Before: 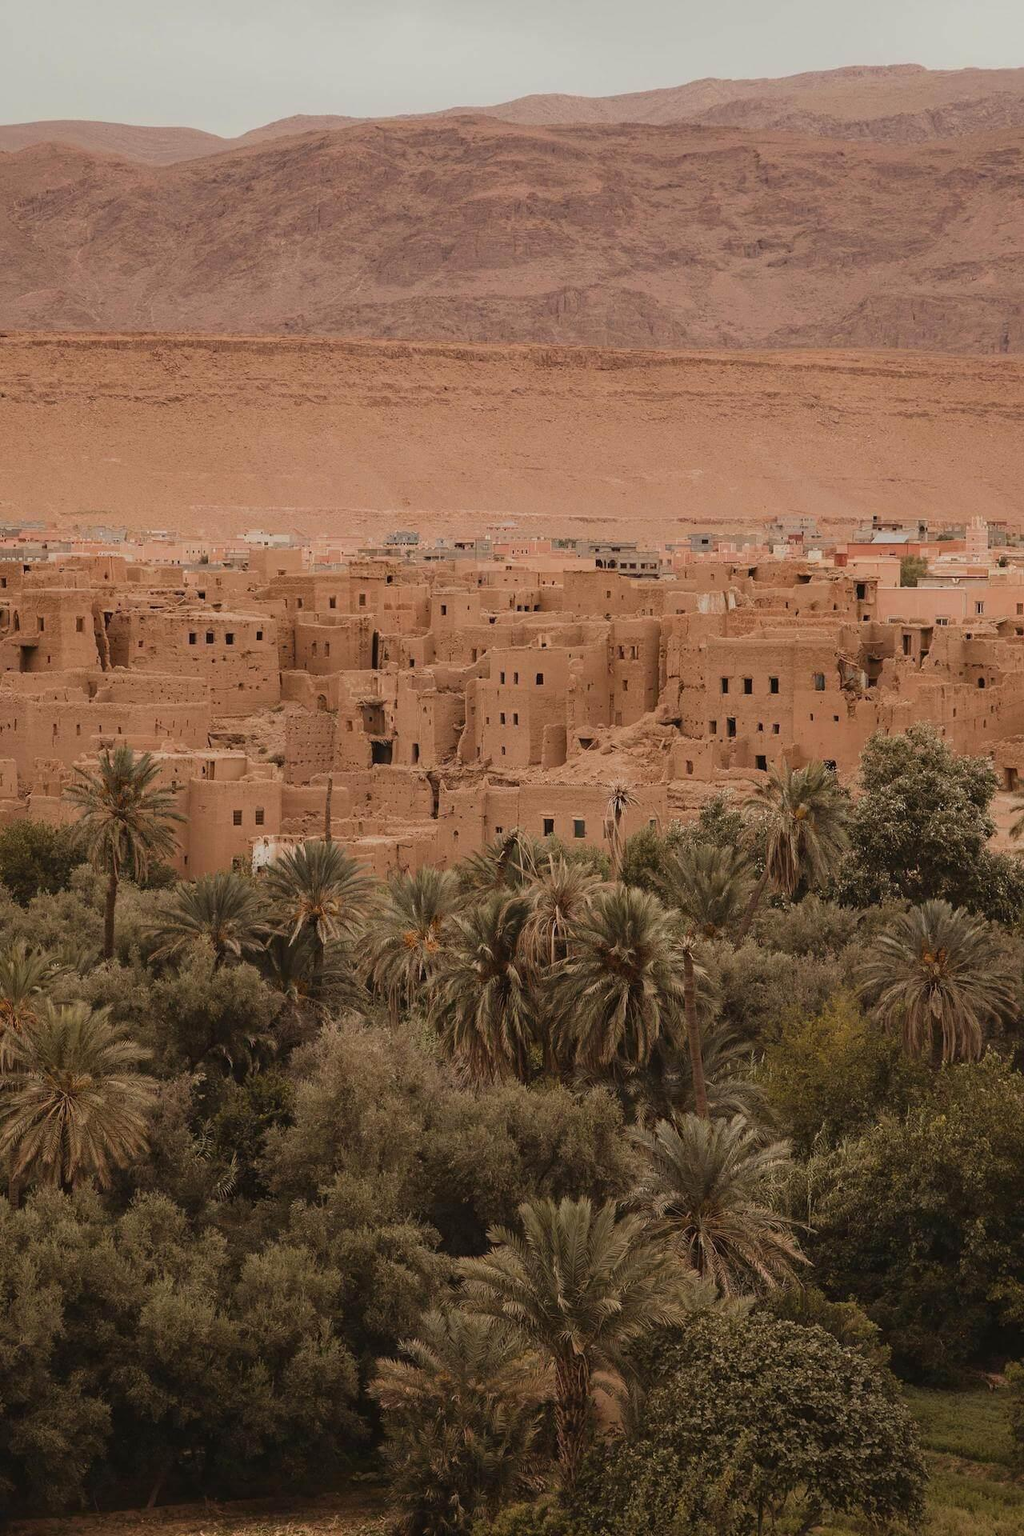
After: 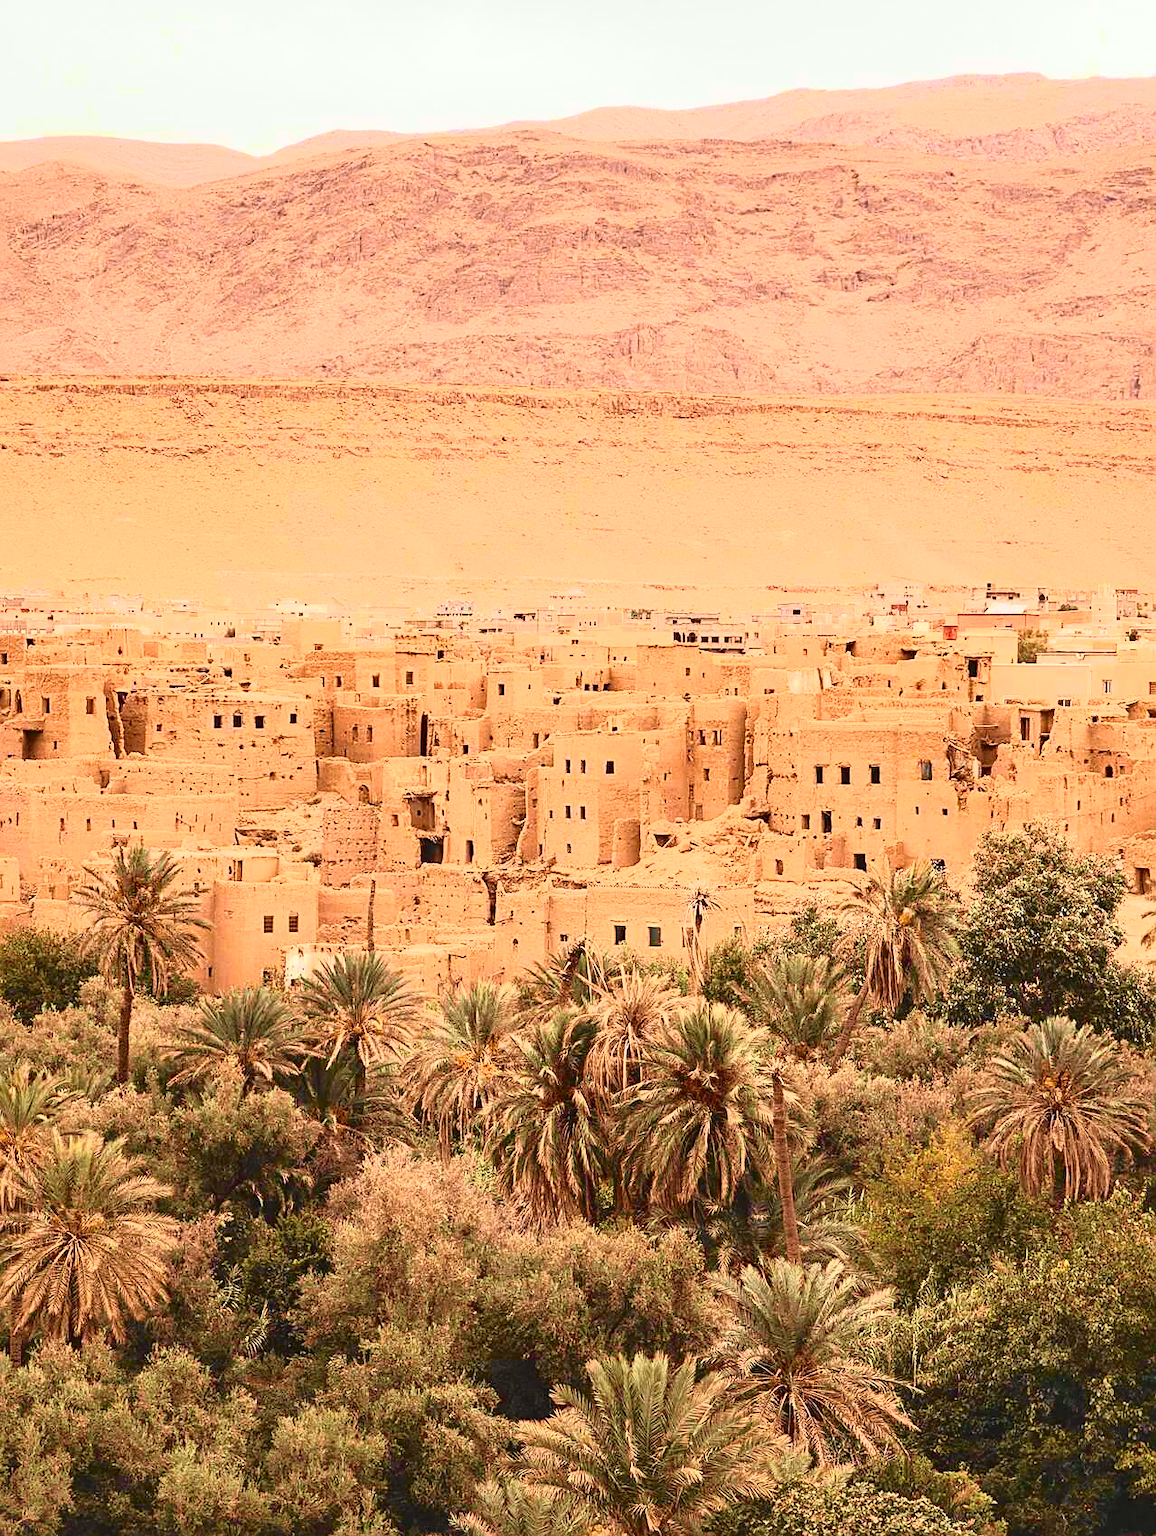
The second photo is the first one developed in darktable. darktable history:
sharpen: on, module defaults
shadows and highlights: shadows 52.34, highlights -28.23, soften with gaussian
exposure: black level correction 0, exposure 1.2 EV, compensate highlight preservation false
crop and rotate: top 0%, bottom 11.49%
tone curve: curves: ch0 [(0, 0) (0.046, 0.031) (0.163, 0.114) (0.391, 0.432) (0.488, 0.561) (0.695, 0.839) (0.785, 0.904) (1, 0.965)]; ch1 [(0, 0) (0.248, 0.252) (0.427, 0.412) (0.482, 0.462) (0.499, 0.497) (0.518, 0.52) (0.535, 0.577) (0.585, 0.623) (0.679, 0.743) (0.788, 0.809) (1, 1)]; ch2 [(0, 0) (0.313, 0.262) (0.427, 0.417) (0.473, 0.47) (0.503, 0.503) (0.523, 0.515) (0.557, 0.596) (0.598, 0.646) (0.708, 0.771) (1, 1)], color space Lab, independent channels, preserve colors none
